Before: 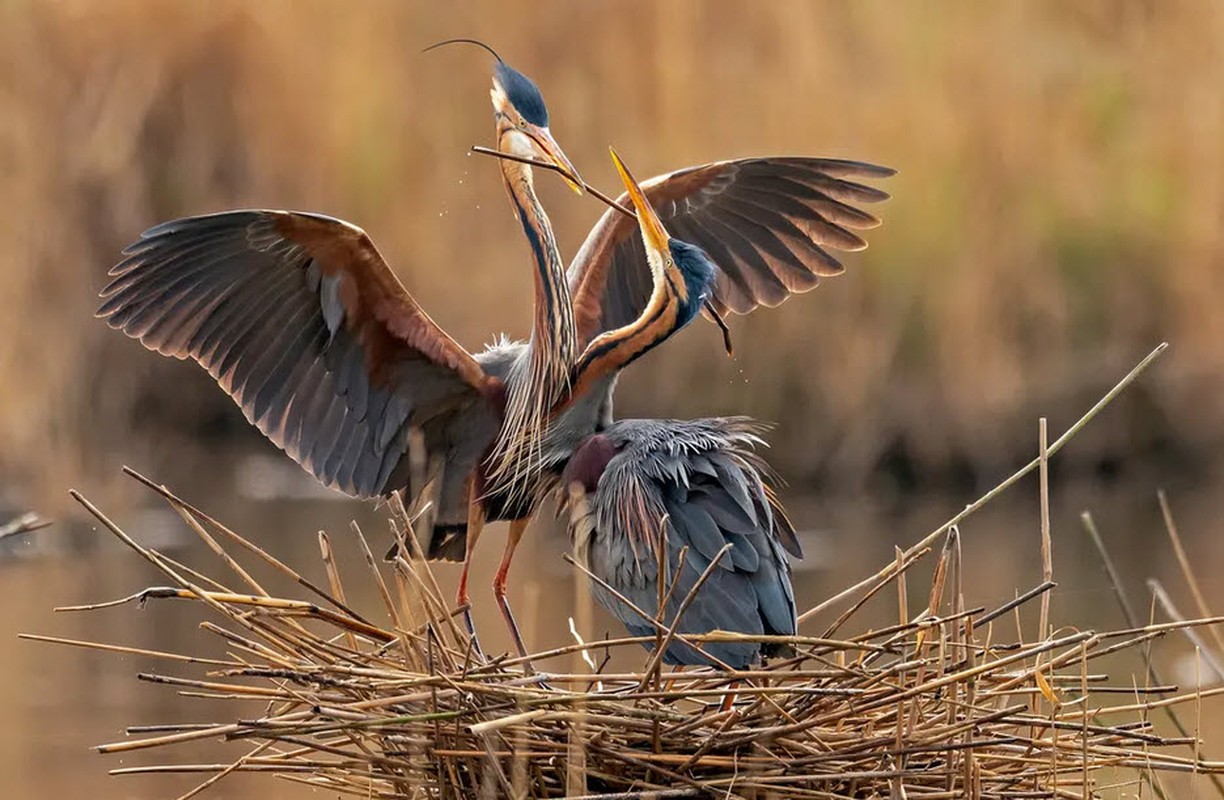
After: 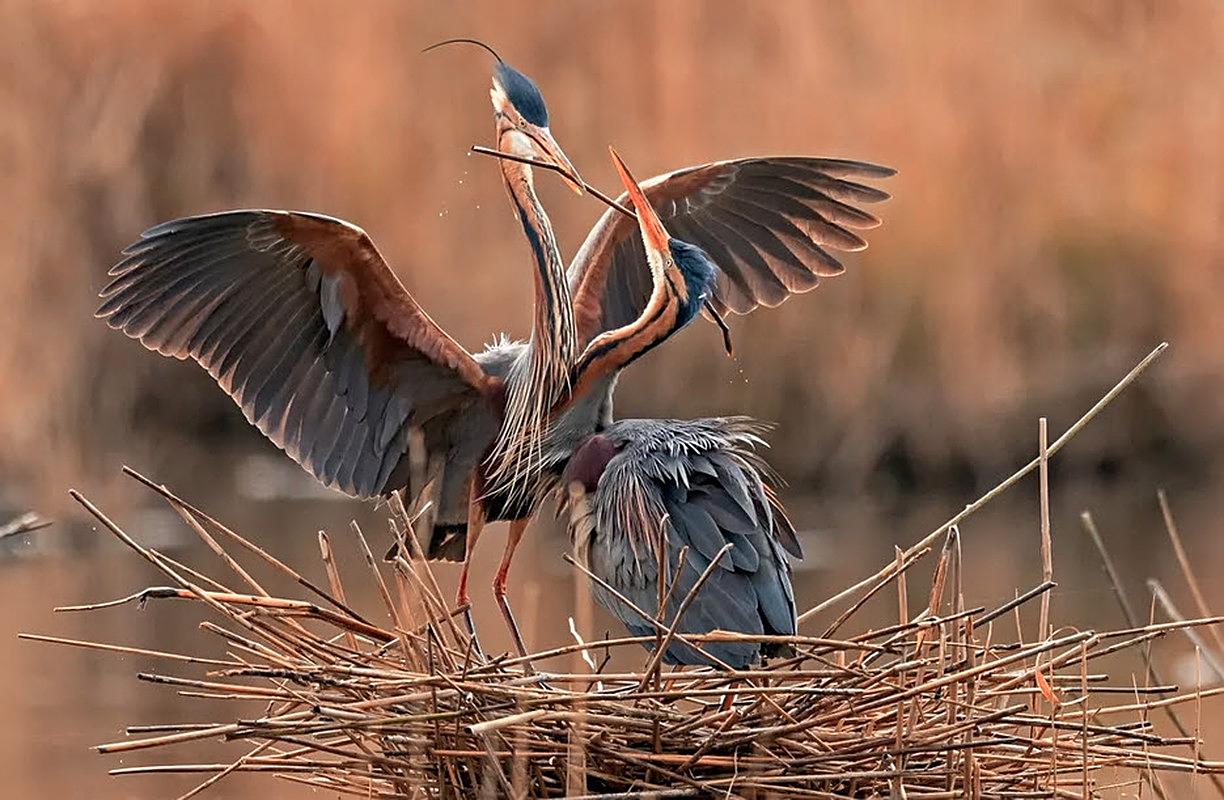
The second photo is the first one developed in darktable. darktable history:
color zones: curves: ch2 [(0, 0.5) (0.084, 0.497) (0.323, 0.335) (0.4, 0.497) (1, 0.5)]
sharpen: on, module defaults
